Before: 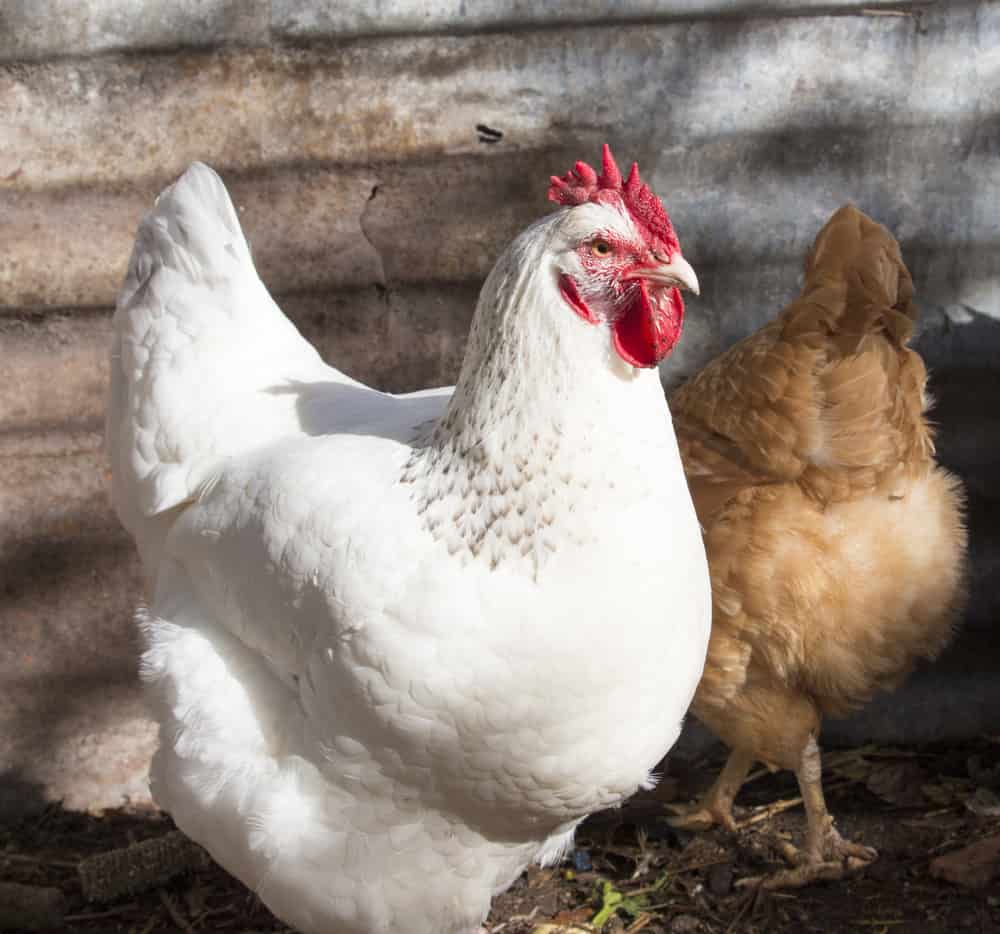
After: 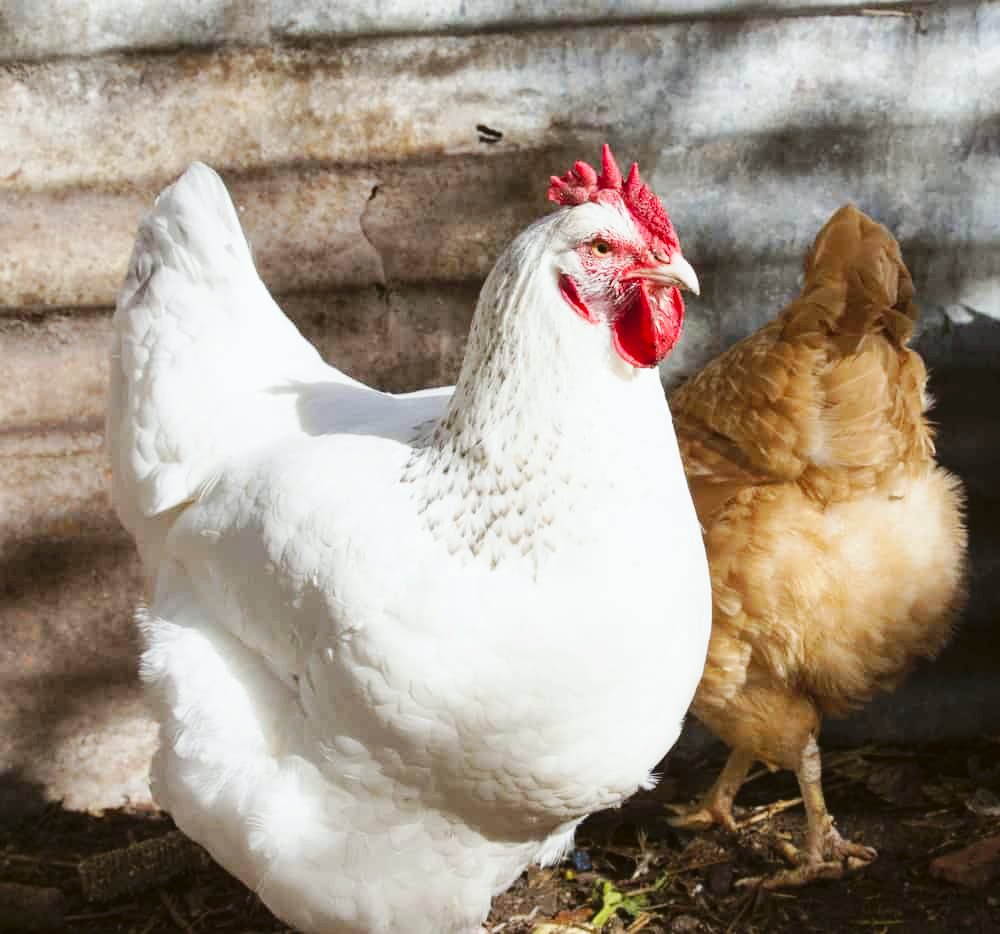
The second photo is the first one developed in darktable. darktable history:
base curve: curves: ch0 [(0, 0) (0.032, 0.025) (0.121, 0.166) (0.206, 0.329) (0.605, 0.79) (1, 1)], preserve colors none
color balance: lift [1.004, 1.002, 1.002, 0.998], gamma [1, 1.007, 1.002, 0.993], gain [1, 0.977, 1.013, 1.023], contrast -3.64%
